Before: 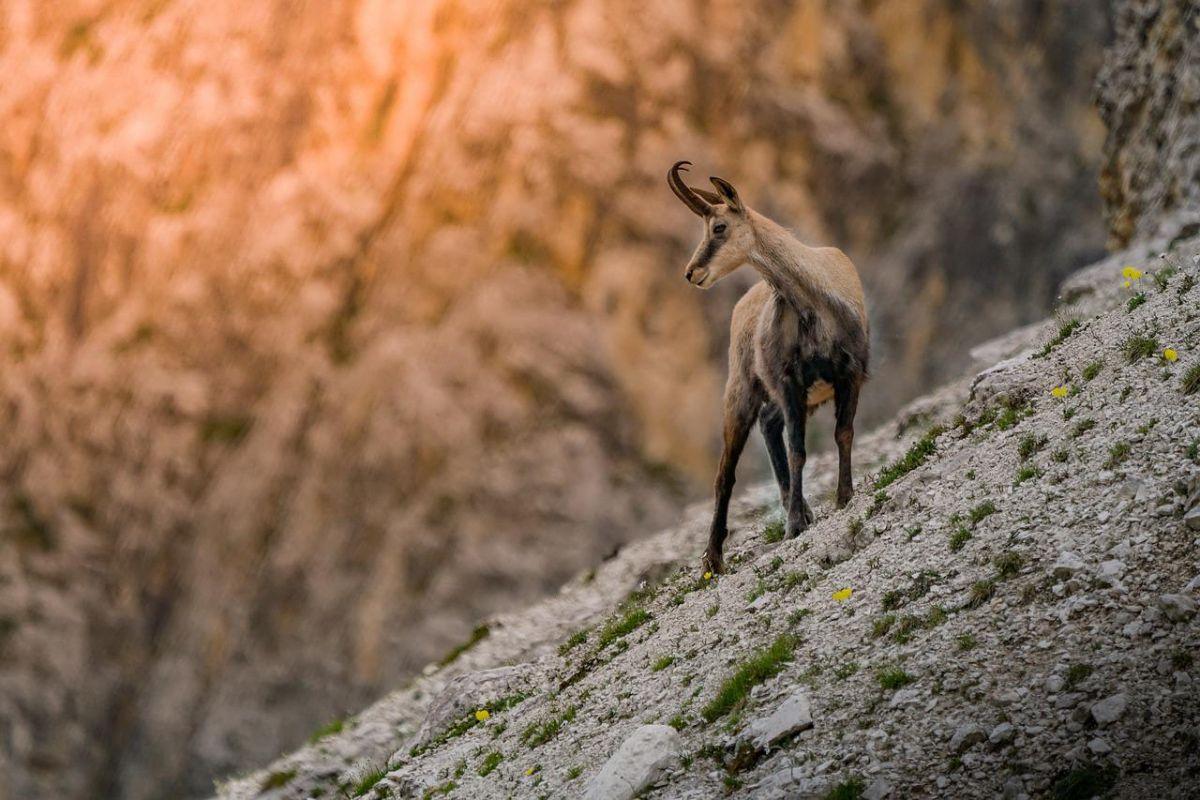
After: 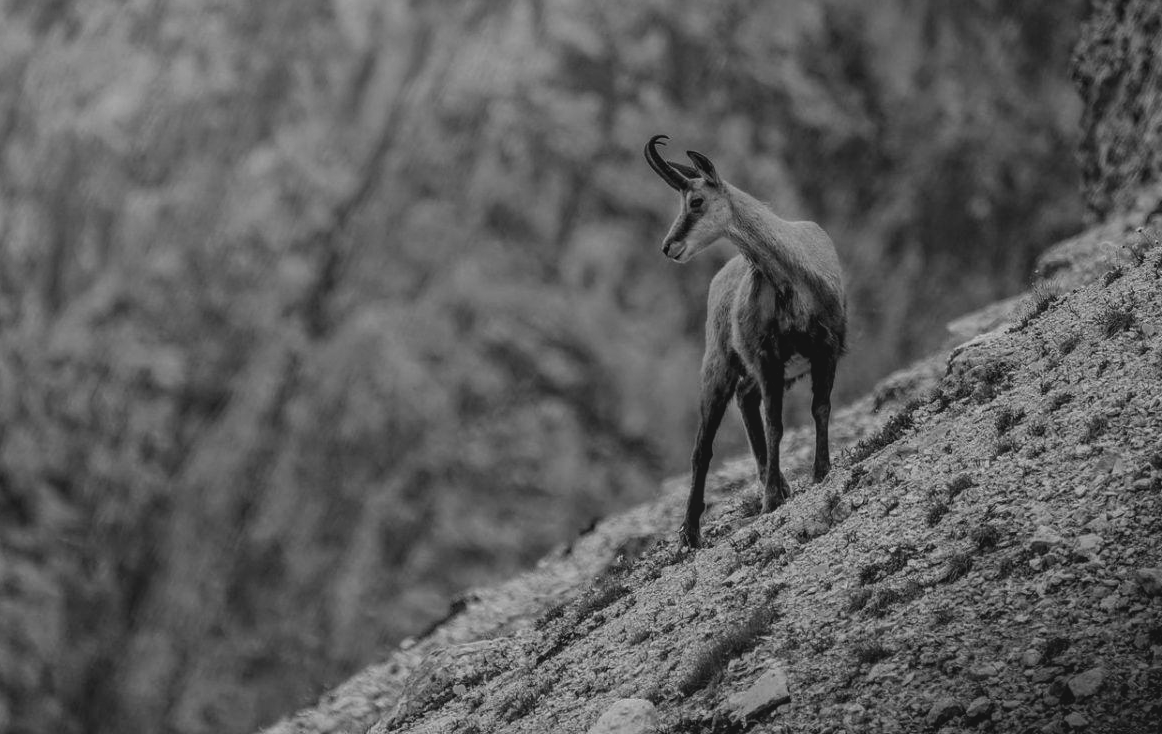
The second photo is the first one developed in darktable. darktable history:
local contrast: on, module defaults
rgb curve: curves: ch0 [(0.123, 0.061) (0.995, 0.887)]; ch1 [(0.06, 0.116) (1, 0.906)]; ch2 [(0, 0) (0.824, 0.69) (1, 1)], mode RGB, independent channels, compensate middle gray true
monochrome: a -11.7, b 1.62, size 0.5, highlights 0.38
crop: left 1.964%, top 3.251%, right 1.122%, bottom 4.933%
